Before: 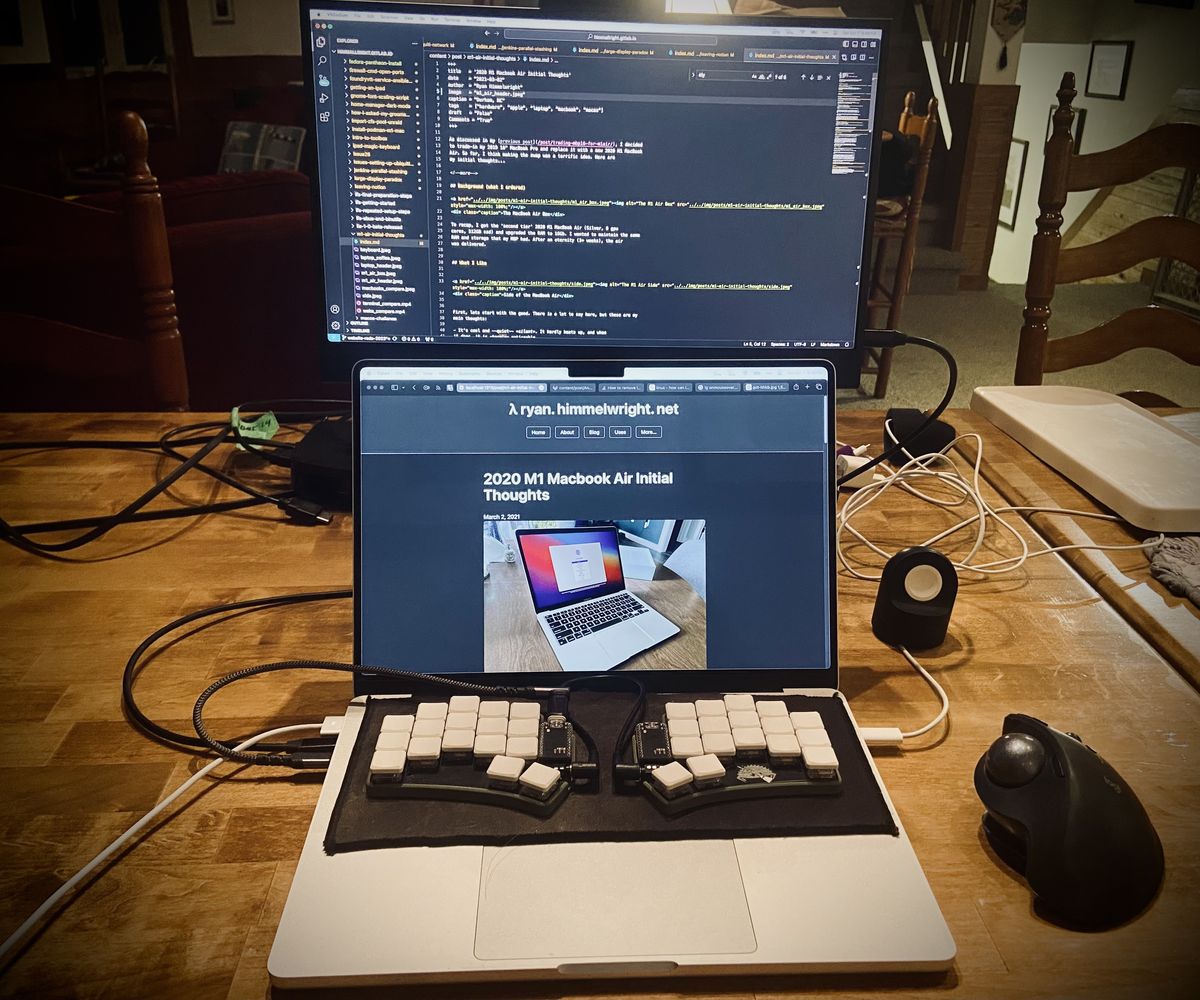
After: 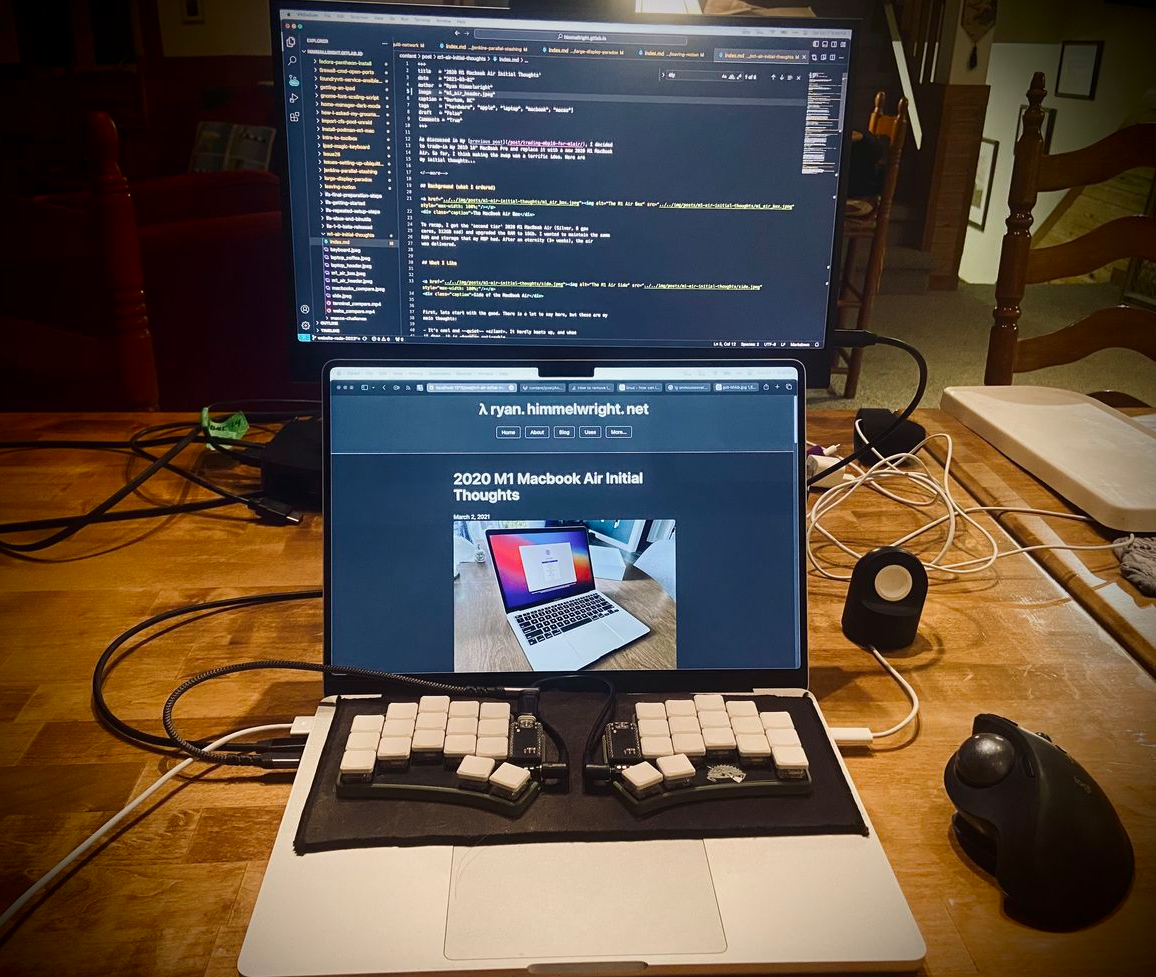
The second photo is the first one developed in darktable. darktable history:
exposure: exposure 0.02 EV, compensate highlight preservation false
crop and rotate: left 2.536%, right 1.107%, bottom 2.246%
shadows and highlights: shadows -54.3, highlights 86.09, soften with gaussian
